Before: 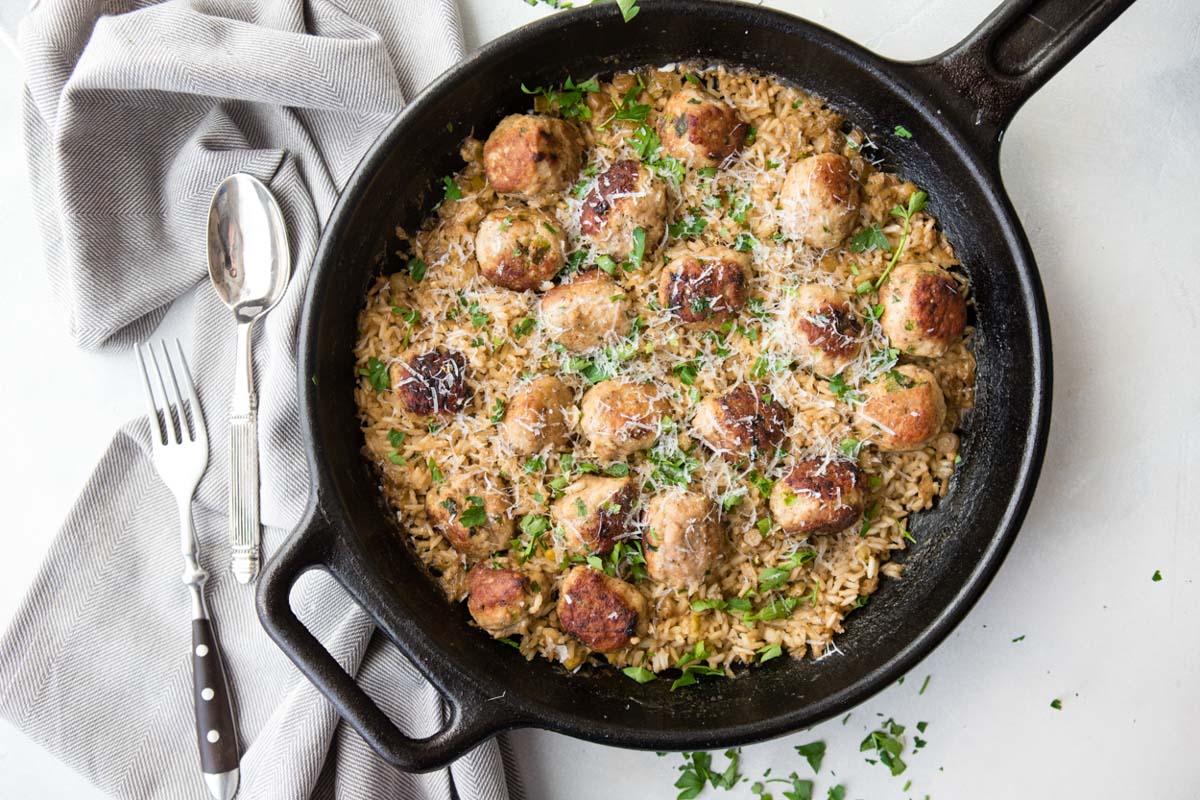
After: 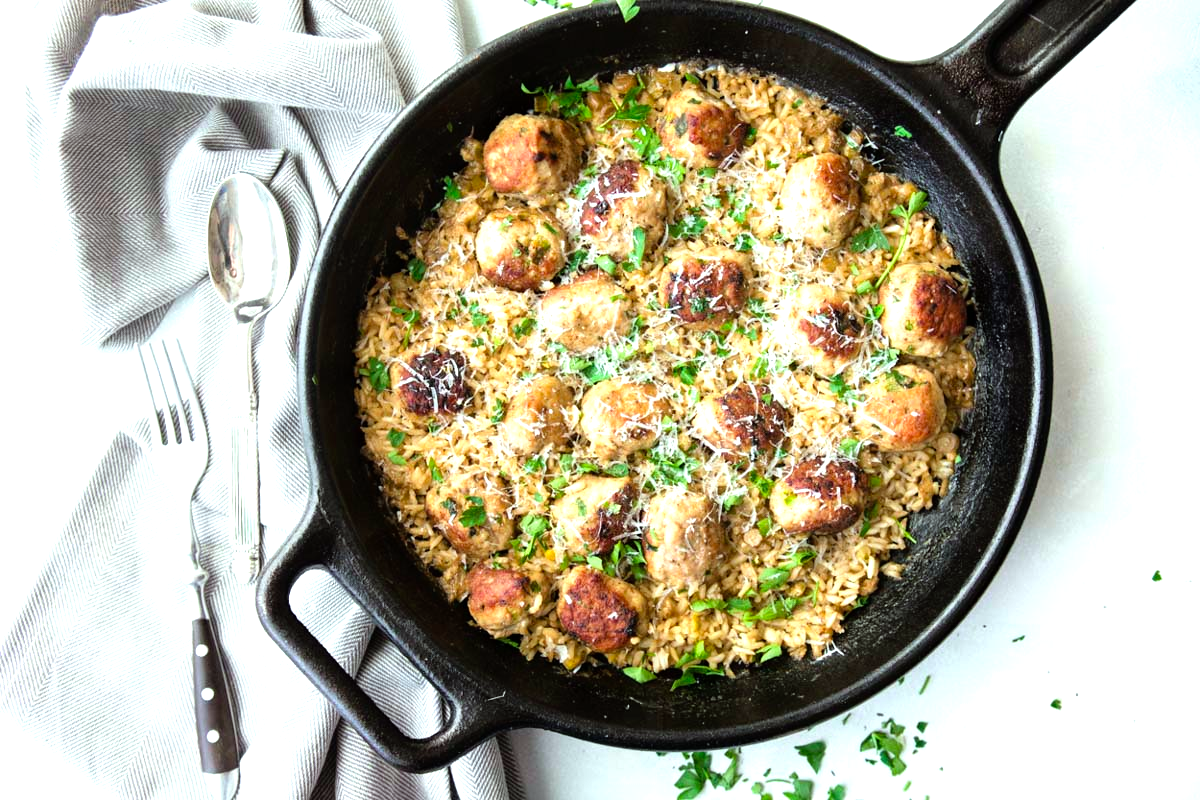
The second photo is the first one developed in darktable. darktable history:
color calibration: output R [0.948, 0.091, -0.04, 0], output G [-0.3, 1.384, -0.085, 0], output B [-0.108, 0.061, 1.08, 0], gray › normalize channels true, illuminant Planckian (black body), x 0.35, y 0.352, temperature 4765.01 K, gamut compression 0.009
tone equalizer: -8 EV -0.726 EV, -7 EV -0.683 EV, -6 EV -0.624 EV, -5 EV -0.371 EV, -3 EV 0.374 EV, -2 EV 0.6 EV, -1 EV 0.691 EV, +0 EV 0.77 EV
